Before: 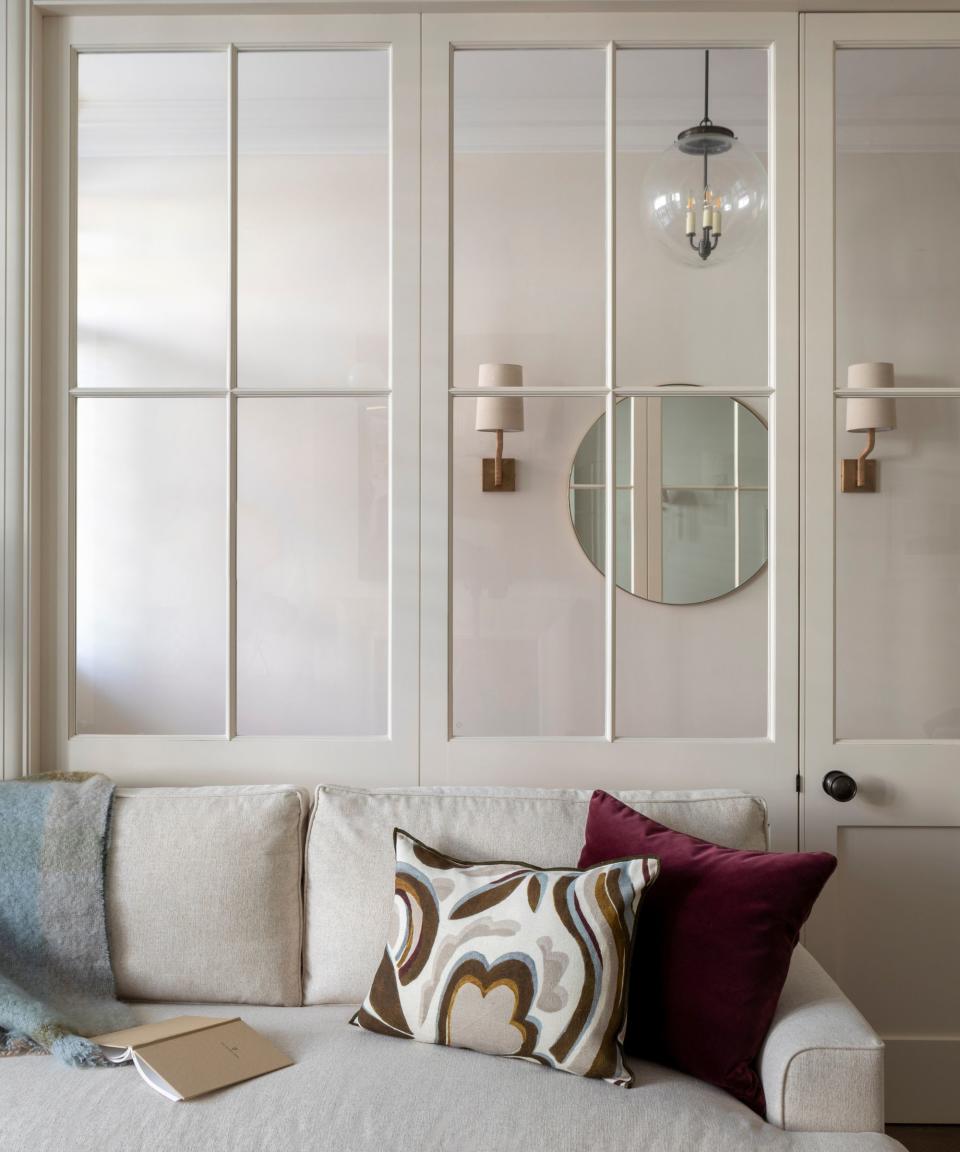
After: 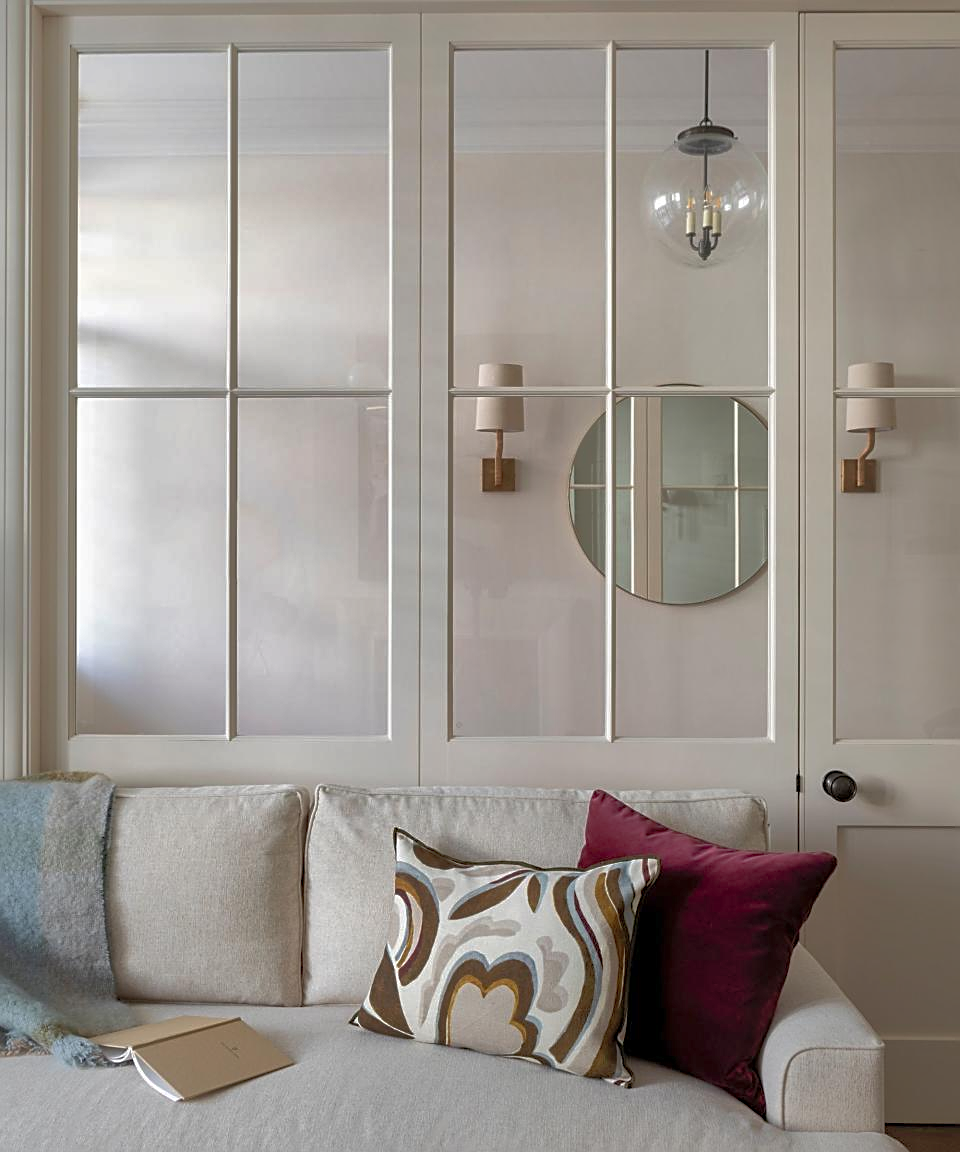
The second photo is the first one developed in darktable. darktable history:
shadows and highlights: shadows 60.22, highlights -59.79
sharpen: amount 0.587
